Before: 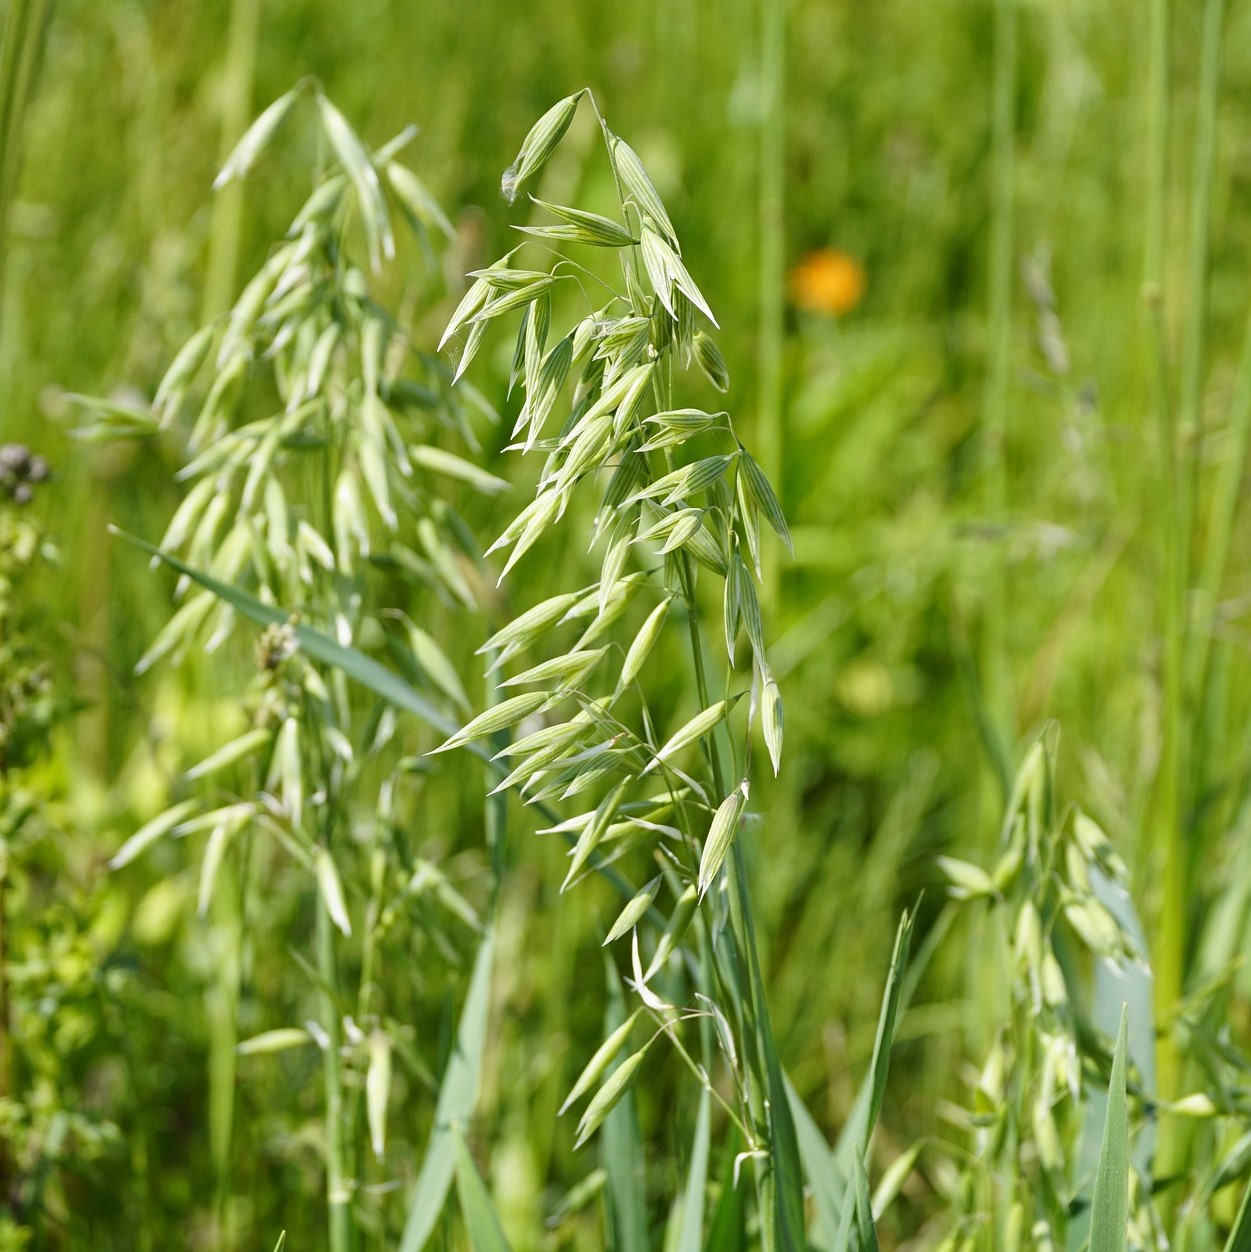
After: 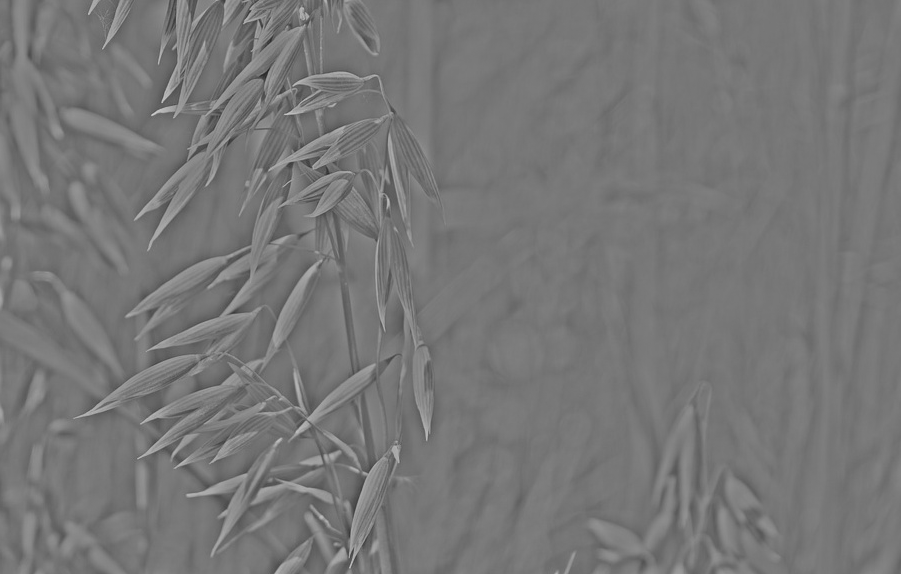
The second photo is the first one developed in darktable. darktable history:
crop and rotate: left 27.938%, top 27.046%, bottom 27.046%
highpass: sharpness 25.84%, contrast boost 14.94%
contrast brightness saturation: saturation -0.05
